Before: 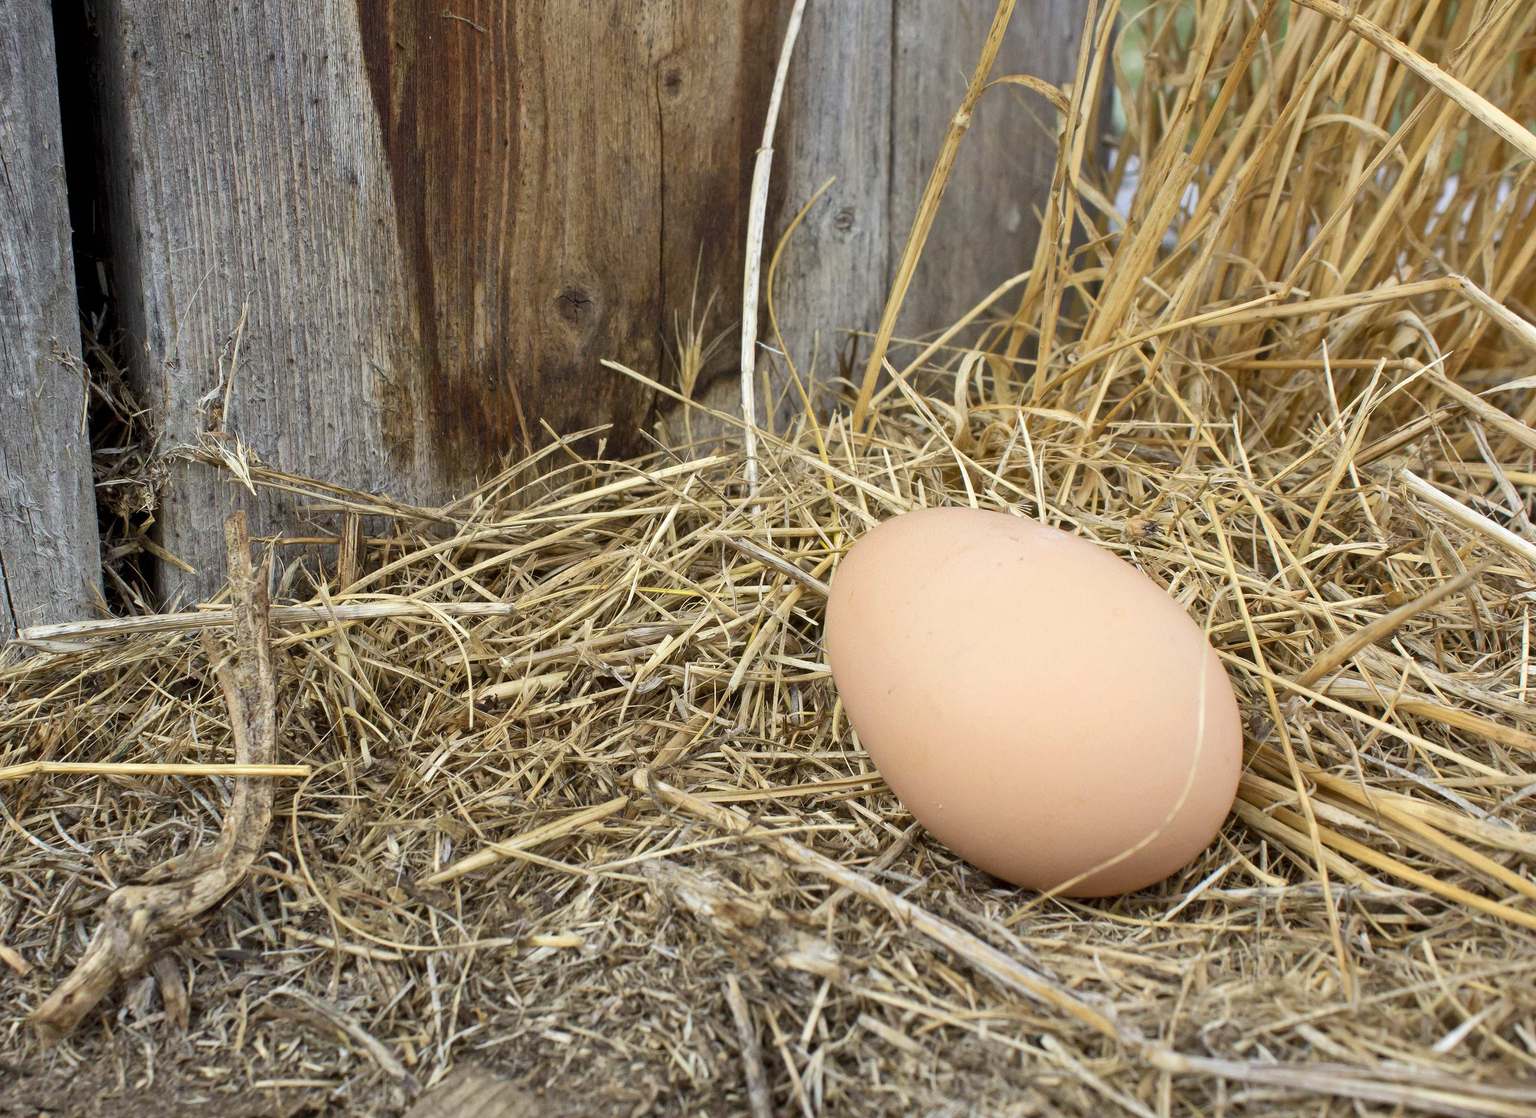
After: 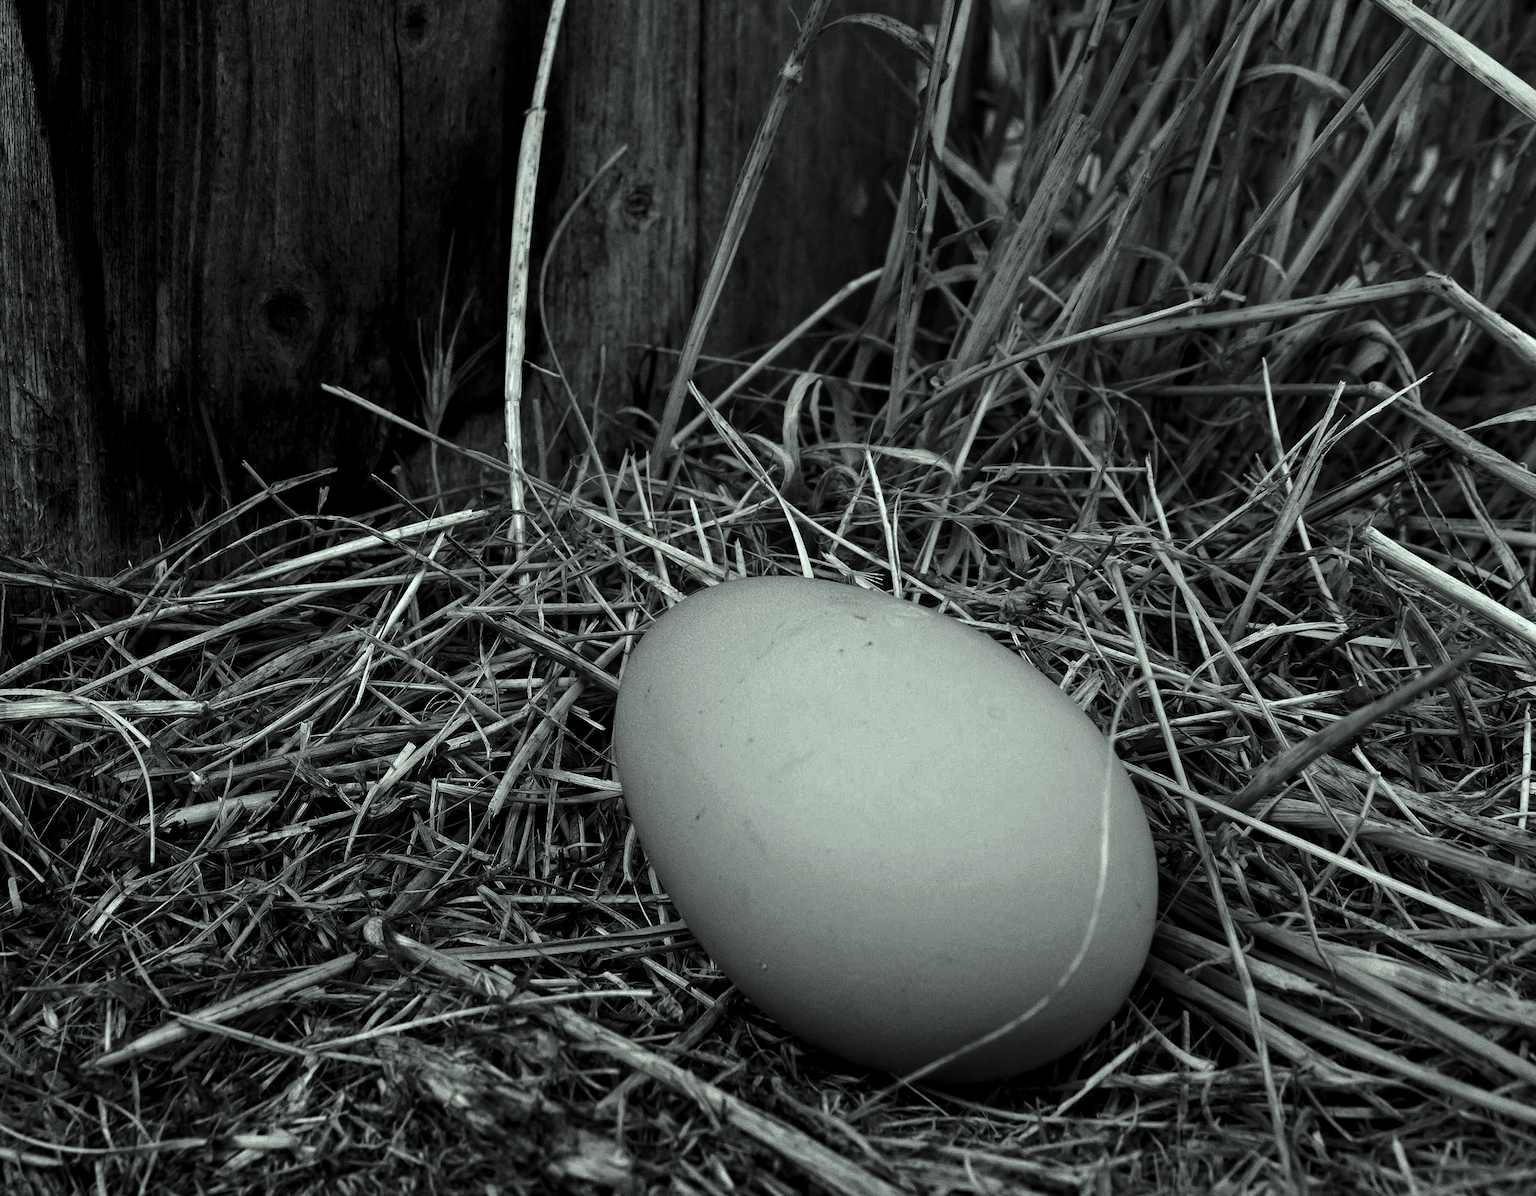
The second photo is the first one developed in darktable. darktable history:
crop: left 23.095%, top 5.827%, bottom 11.854%
contrast brightness saturation: contrast 0.02, brightness -1, saturation -1
color correction: highlights a* -8, highlights b* 3.1
local contrast: highlights 100%, shadows 100%, detail 120%, midtone range 0.2
